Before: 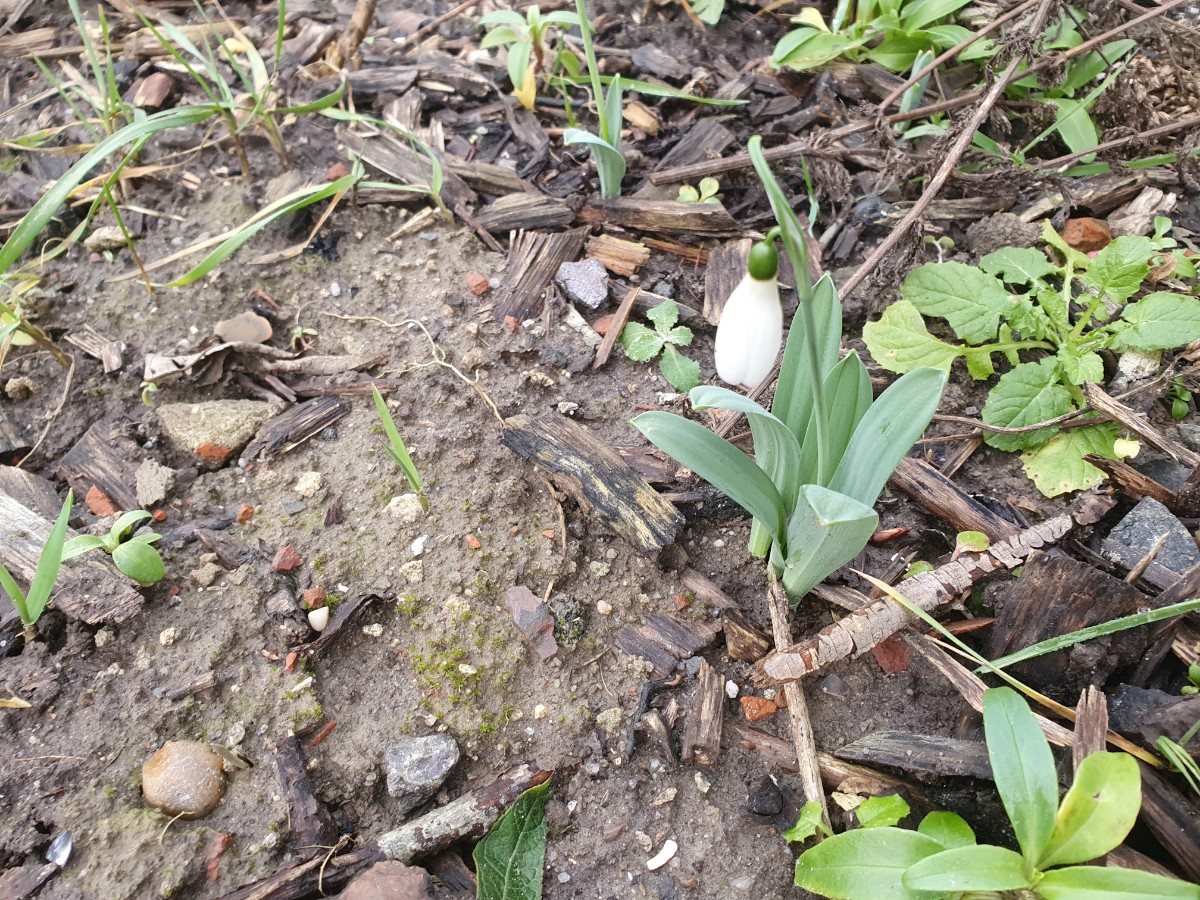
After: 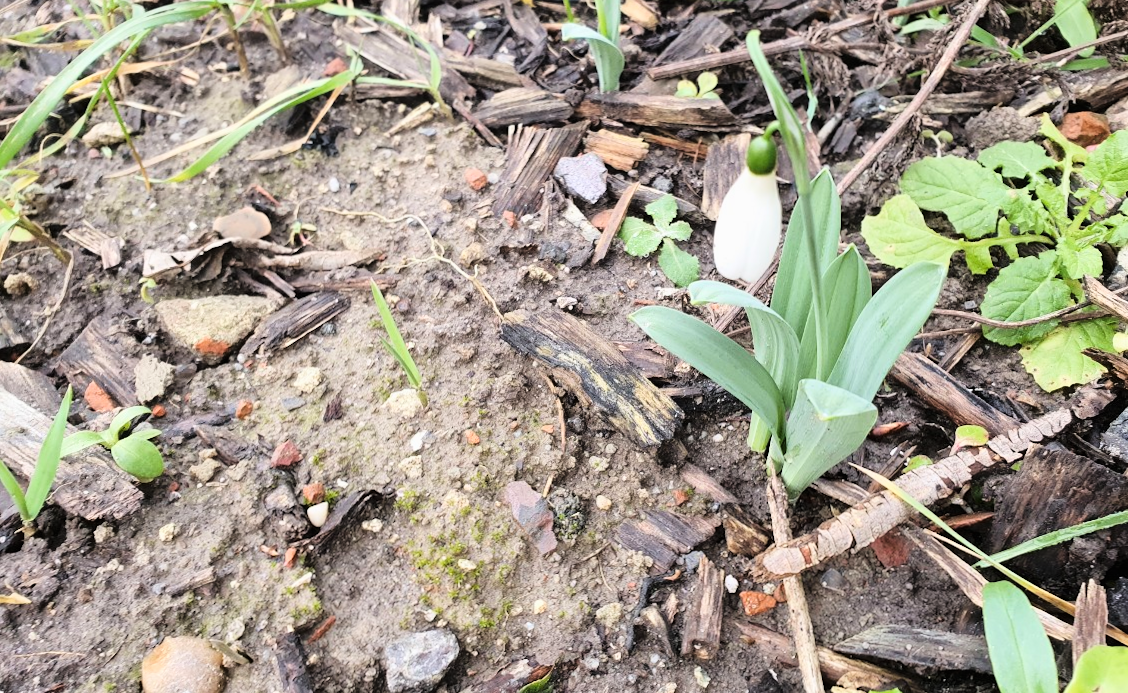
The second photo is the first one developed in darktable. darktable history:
tone curve: curves: ch0 [(0, 0.011) (0.053, 0.026) (0.174, 0.115) (0.398, 0.444) (0.673, 0.775) (0.829, 0.906) (0.991, 0.981)]; ch1 [(0, 0) (0.264, 0.22) (0.407, 0.373) (0.463, 0.457) (0.492, 0.501) (0.512, 0.513) (0.54, 0.543) (0.585, 0.617) (0.659, 0.686) (0.78, 0.8) (1, 1)]; ch2 [(0, 0) (0.438, 0.449) (0.473, 0.469) (0.503, 0.5) (0.523, 0.534) (0.562, 0.591) (0.612, 0.627) (0.701, 0.707) (1, 1)], color space Lab, linked channels, preserve colors none
local contrast: mode bilateral grid, contrast 14, coarseness 37, detail 104%, midtone range 0.2
tone equalizer: edges refinement/feathering 500, mask exposure compensation -1.57 EV, preserve details no
levels: mode automatic, black 0.031%
crop and rotate: angle 0.114°, top 11.569%, right 5.699%, bottom 11.181%
